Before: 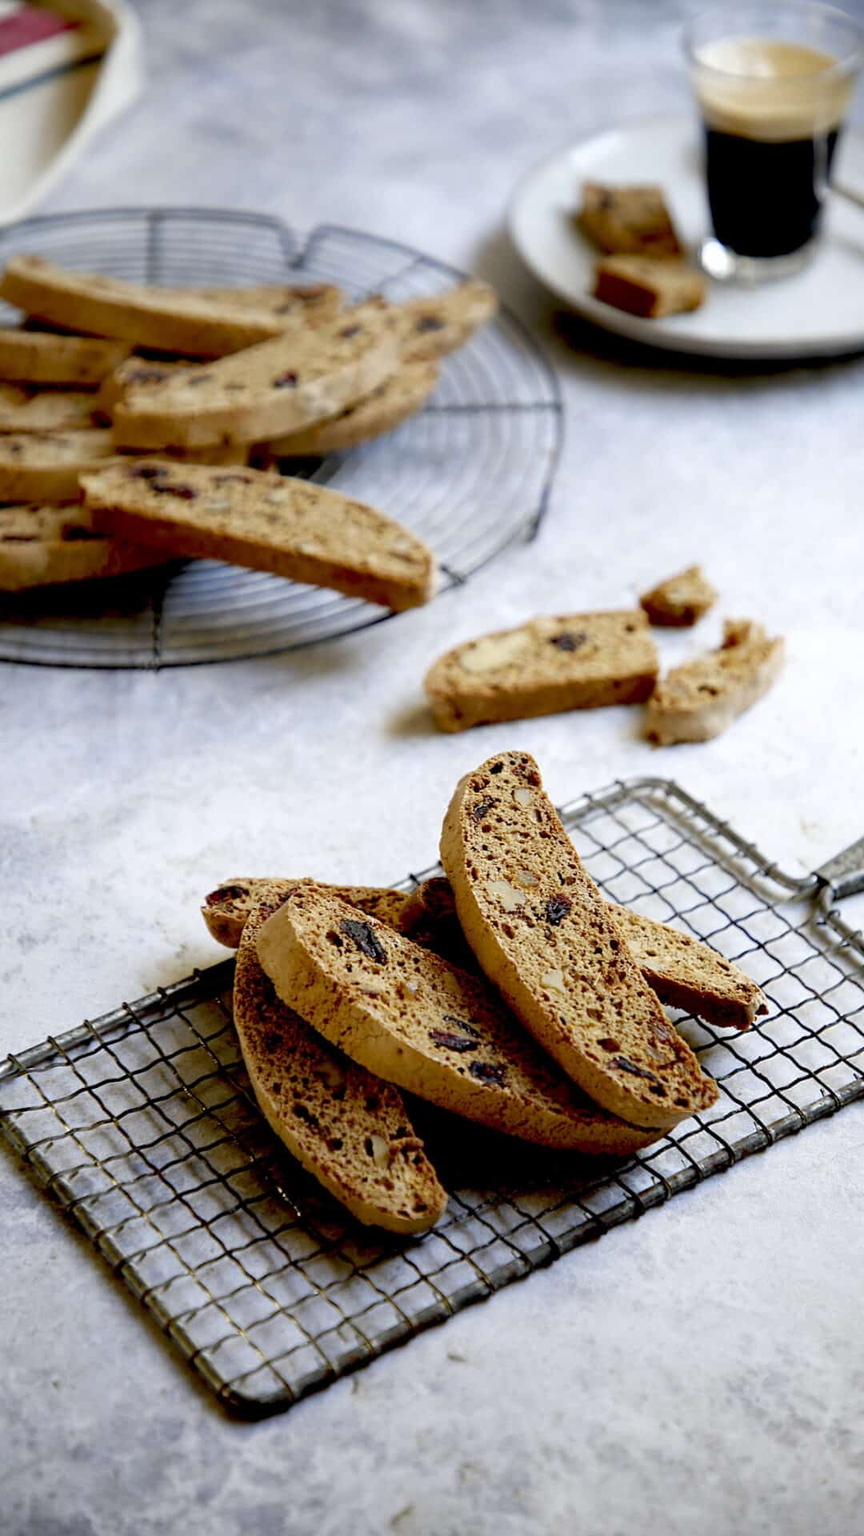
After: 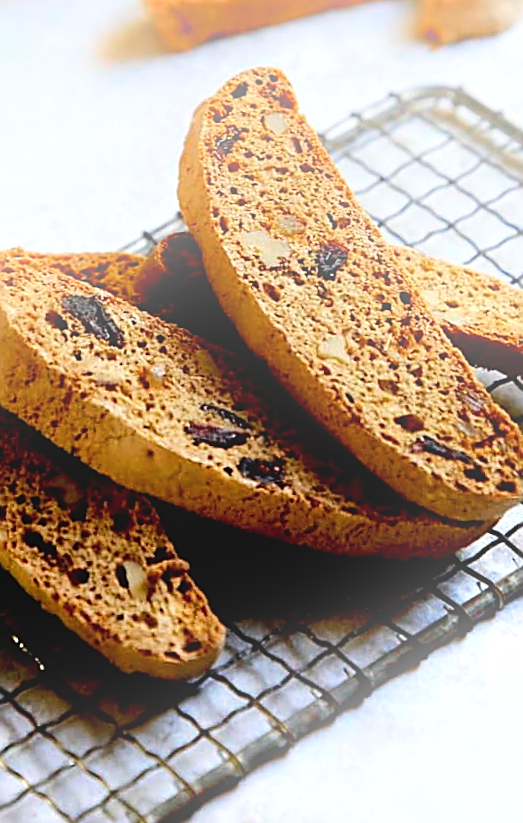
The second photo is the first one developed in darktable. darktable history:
crop: left 37.221%, top 45.169%, right 20.63%, bottom 13.777%
shadows and highlights: soften with gaussian
rotate and perspective: rotation -4.98°, automatic cropping off
bloom: on, module defaults
graduated density: on, module defaults
tone equalizer: -8 EV -0.75 EV, -7 EV -0.7 EV, -6 EV -0.6 EV, -5 EV -0.4 EV, -3 EV 0.4 EV, -2 EV 0.6 EV, -1 EV 0.7 EV, +0 EV 0.75 EV, edges refinement/feathering 500, mask exposure compensation -1.57 EV, preserve details no
sharpen: on, module defaults
